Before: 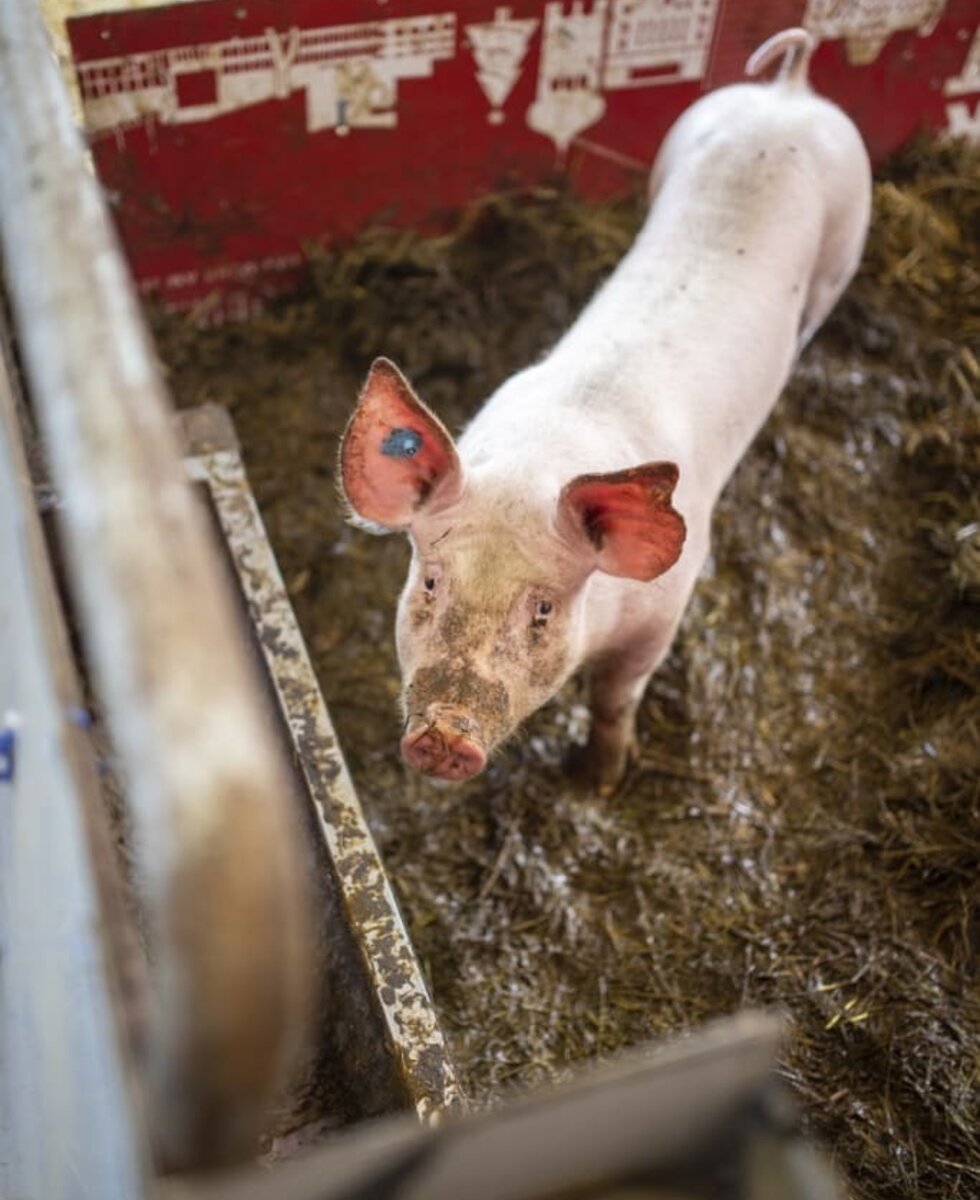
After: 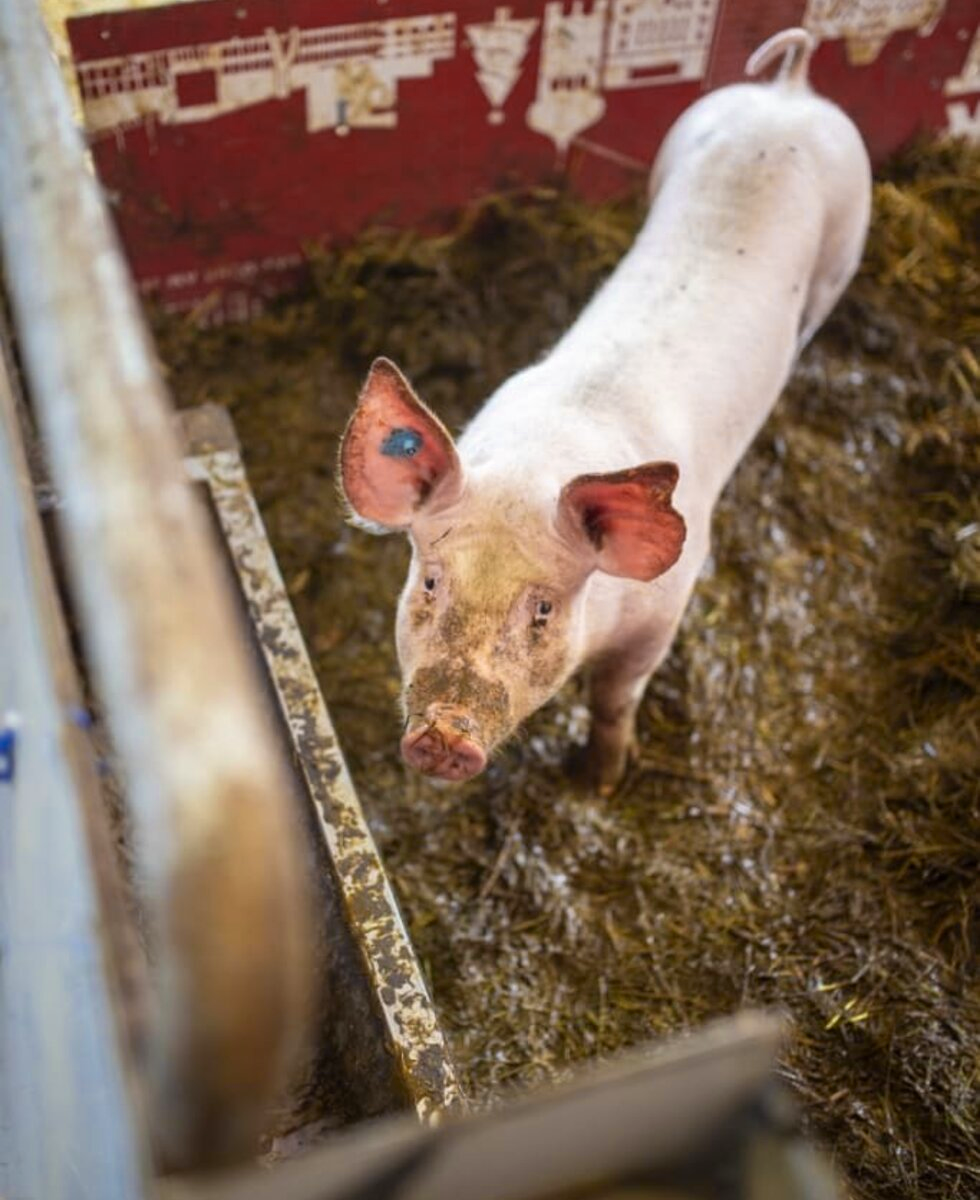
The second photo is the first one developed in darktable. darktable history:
color zones: curves: ch0 [(0, 0.352) (0.143, 0.407) (0.286, 0.386) (0.429, 0.431) (0.571, 0.829) (0.714, 0.853) (0.857, 0.833) (1, 0.352)]; ch1 [(0, 0.604) (0.072, 0.726) (0.096, 0.608) (0.205, 0.007) (0.571, -0.006) (0.839, -0.013) (0.857, -0.012) (1, 0.604)], mix -131.08%
